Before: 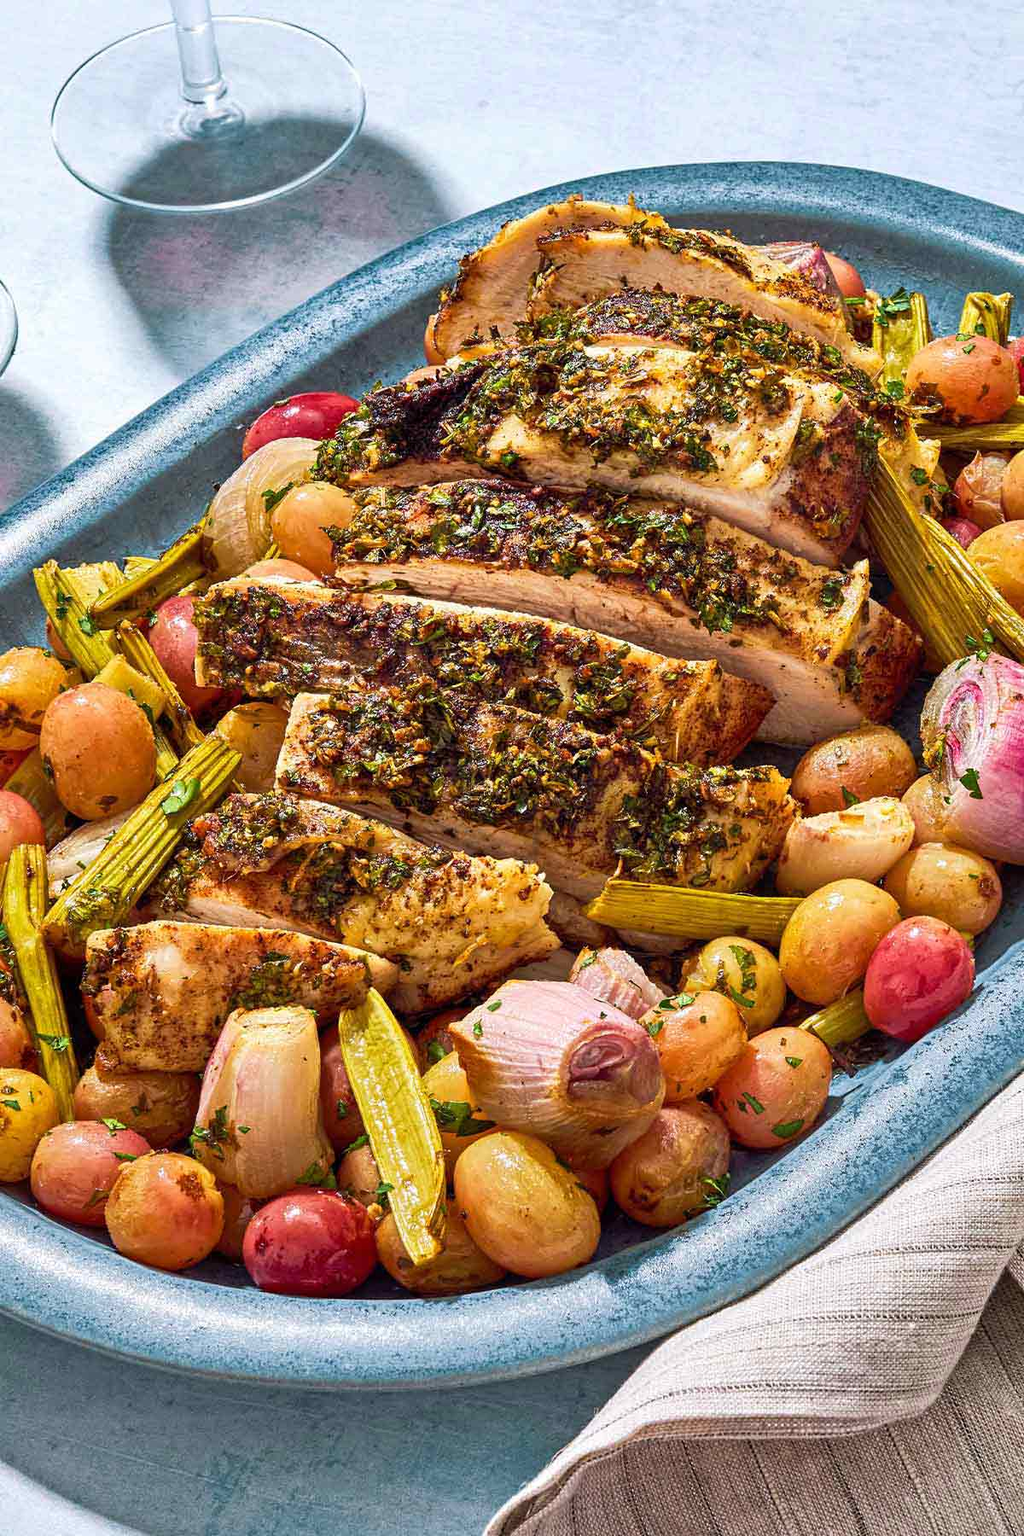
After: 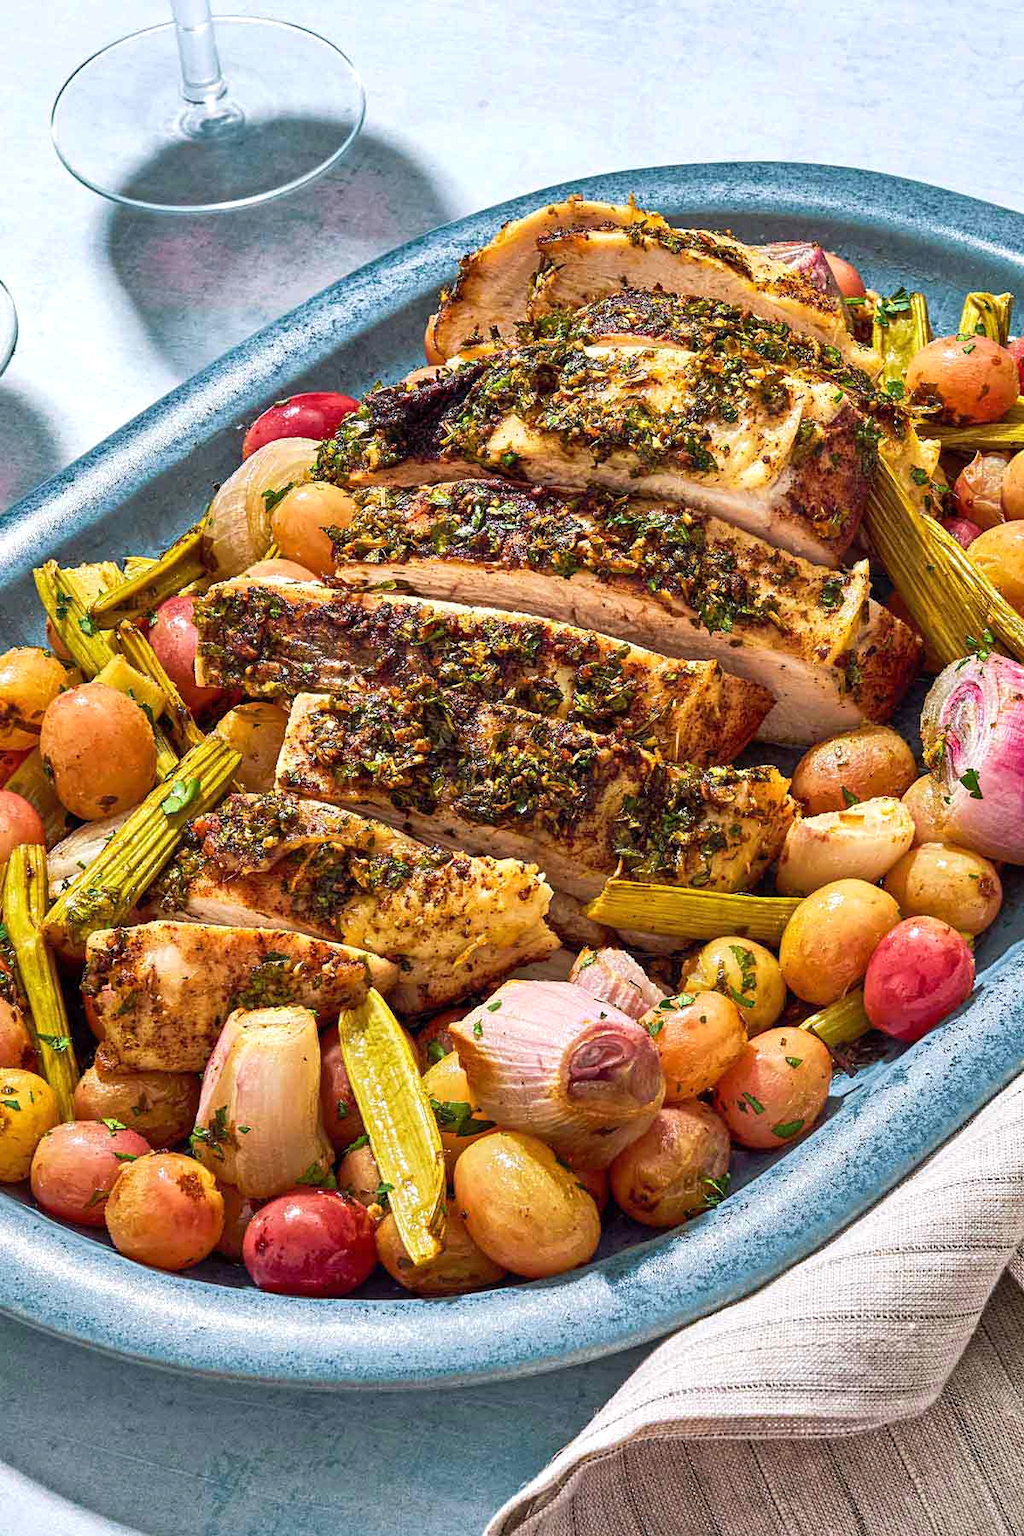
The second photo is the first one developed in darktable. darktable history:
exposure: exposure 0.127 EV, compensate highlight preservation false
